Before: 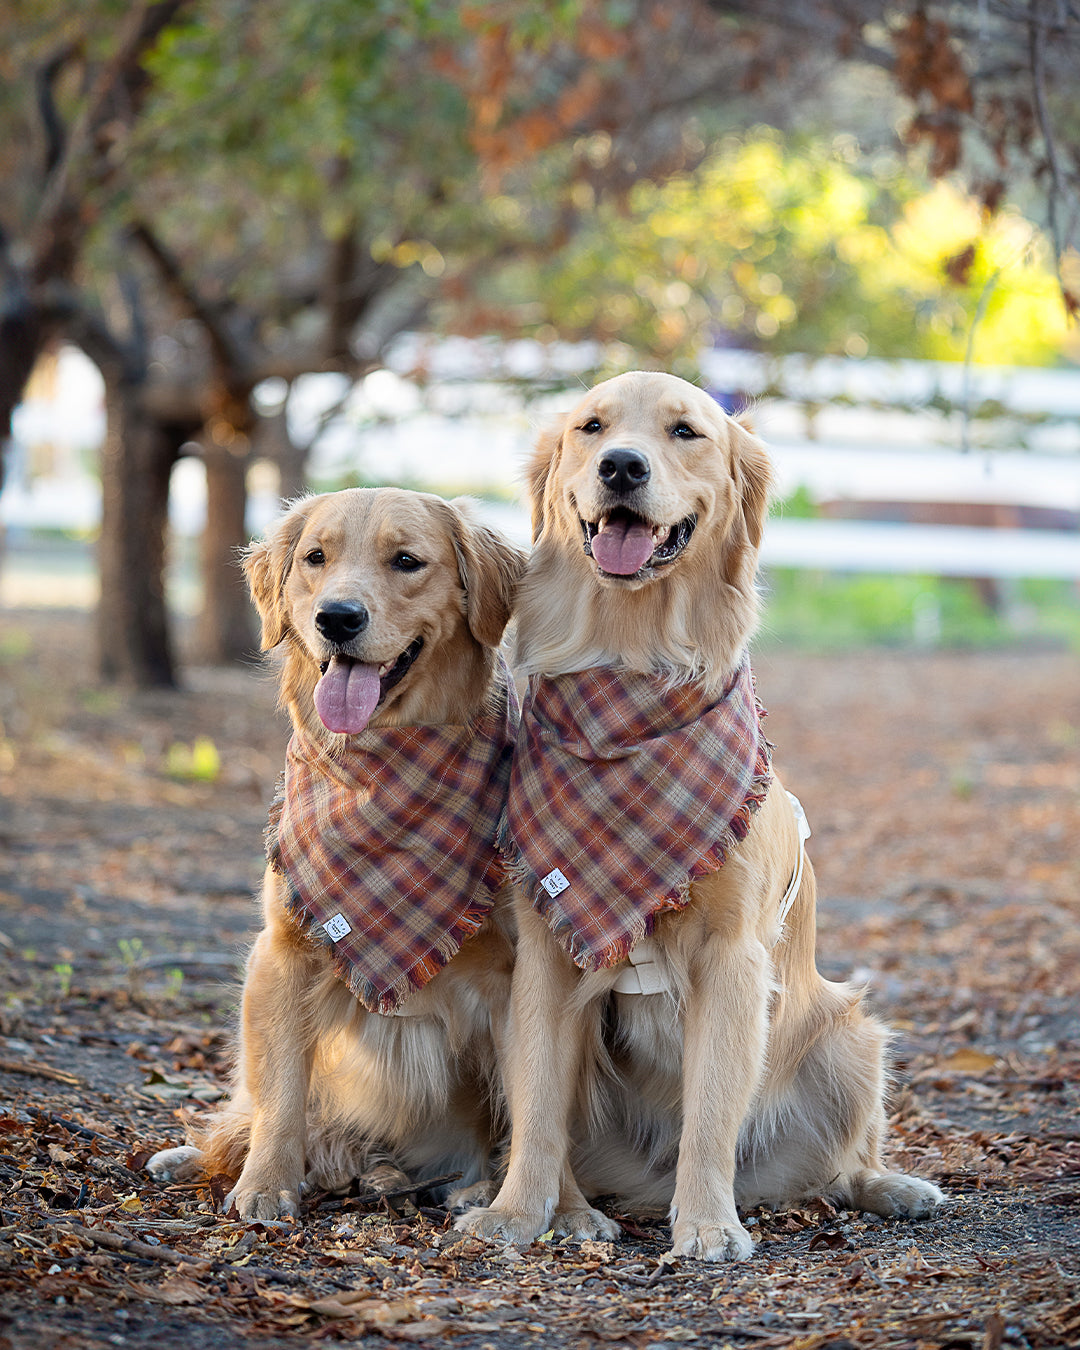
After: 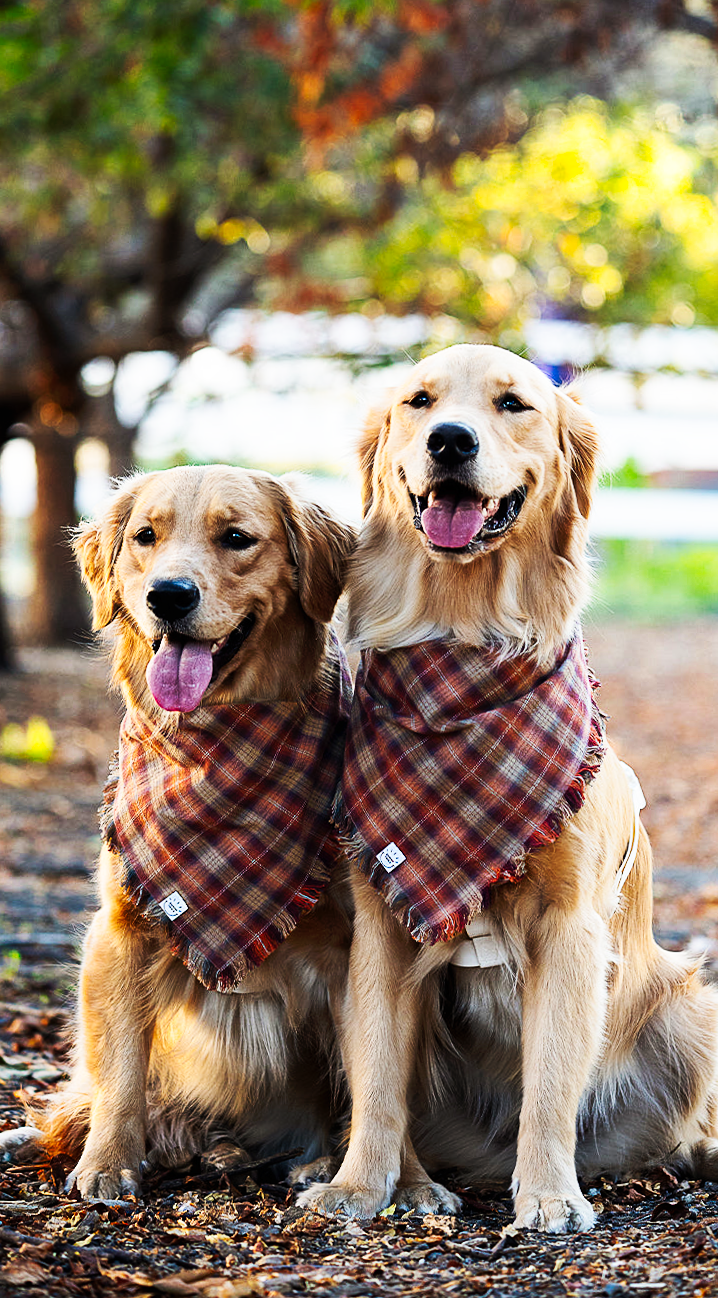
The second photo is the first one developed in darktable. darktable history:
crop and rotate: left 15.546%, right 17.787%
tone curve: curves: ch0 [(0, 0) (0.003, 0.003) (0.011, 0.005) (0.025, 0.005) (0.044, 0.008) (0.069, 0.015) (0.1, 0.023) (0.136, 0.032) (0.177, 0.046) (0.224, 0.072) (0.277, 0.124) (0.335, 0.174) (0.399, 0.253) (0.468, 0.365) (0.543, 0.519) (0.623, 0.675) (0.709, 0.805) (0.801, 0.908) (0.898, 0.97) (1, 1)], preserve colors none
rotate and perspective: rotation -1°, crop left 0.011, crop right 0.989, crop top 0.025, crop bottom 0.975
